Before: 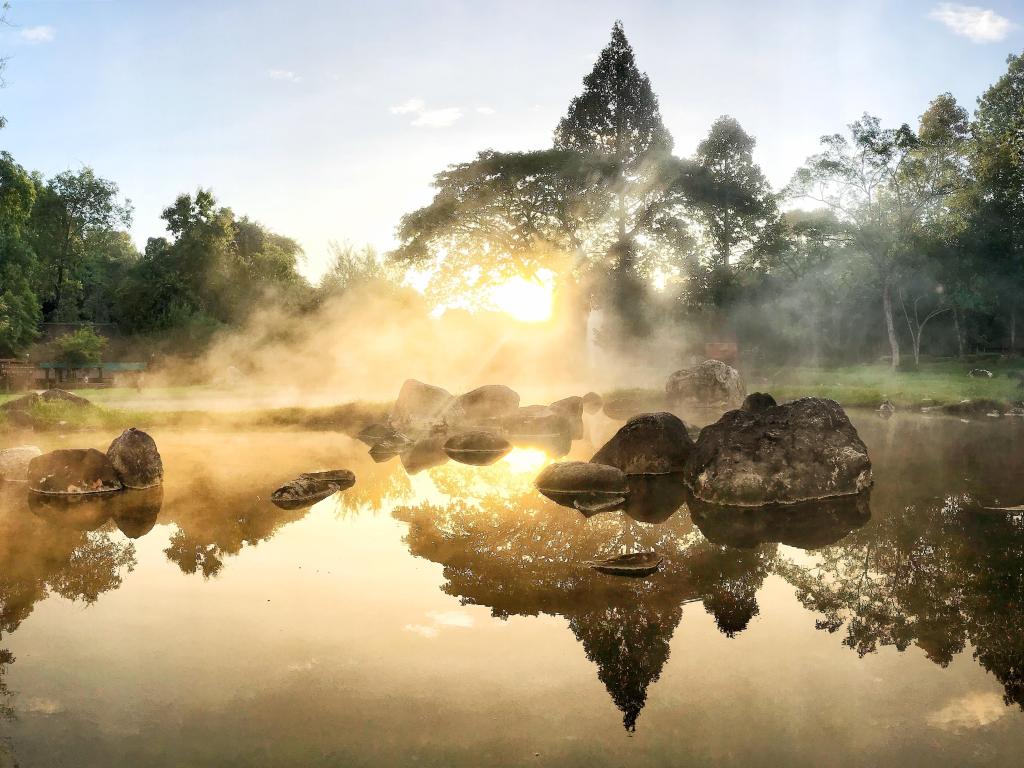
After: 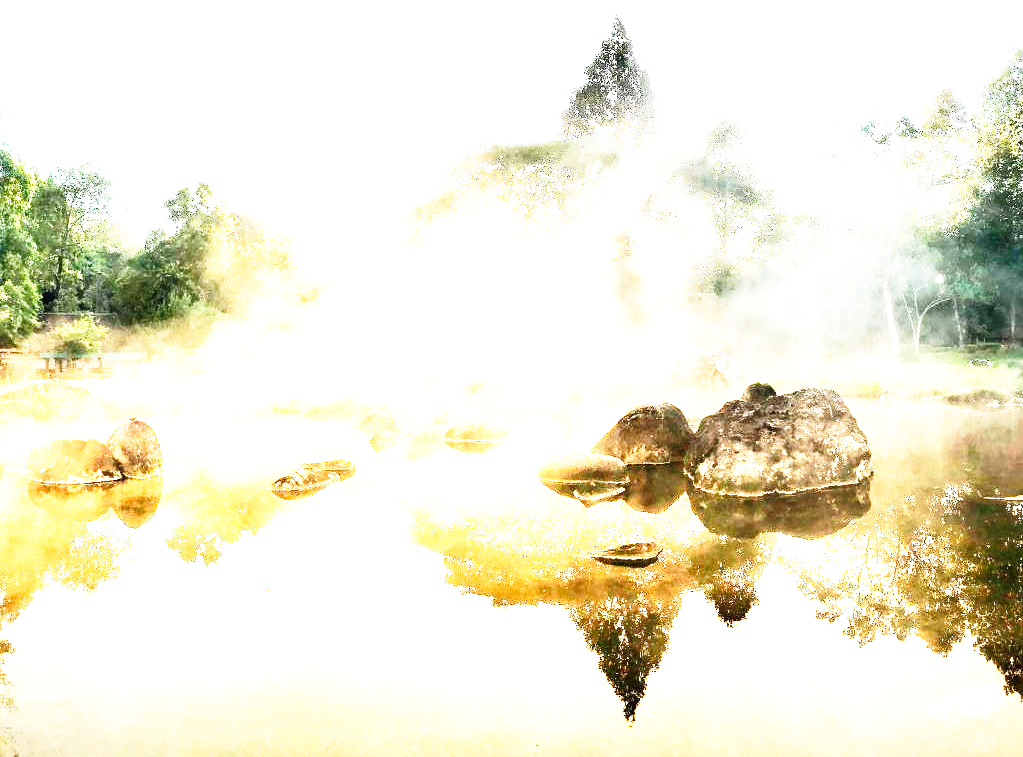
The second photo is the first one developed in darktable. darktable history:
exposure: black level correction 0.001, exposure 1.729 EV, compensate highlight preservation false
crop: top 1.425%, right 0.036%
tone equalizer: -8 EV 0.001 EV, -7 EV -0.003 EV, -6 EV 0.004 EV, -5 EV -0.069 EV, -4 EV -0.102 EV, -3 EV -0.184 EV, -2 EV 0.245 EV, -1 EV 0.72 EV, +0 EV 0.484 EV
base curve: curves: ch0 [(0, 0) (0.026, 0.03) (0.109, 0.232) (0.351, 0.748) (0.669, 0.968) (1, 1)], preserve colors none
